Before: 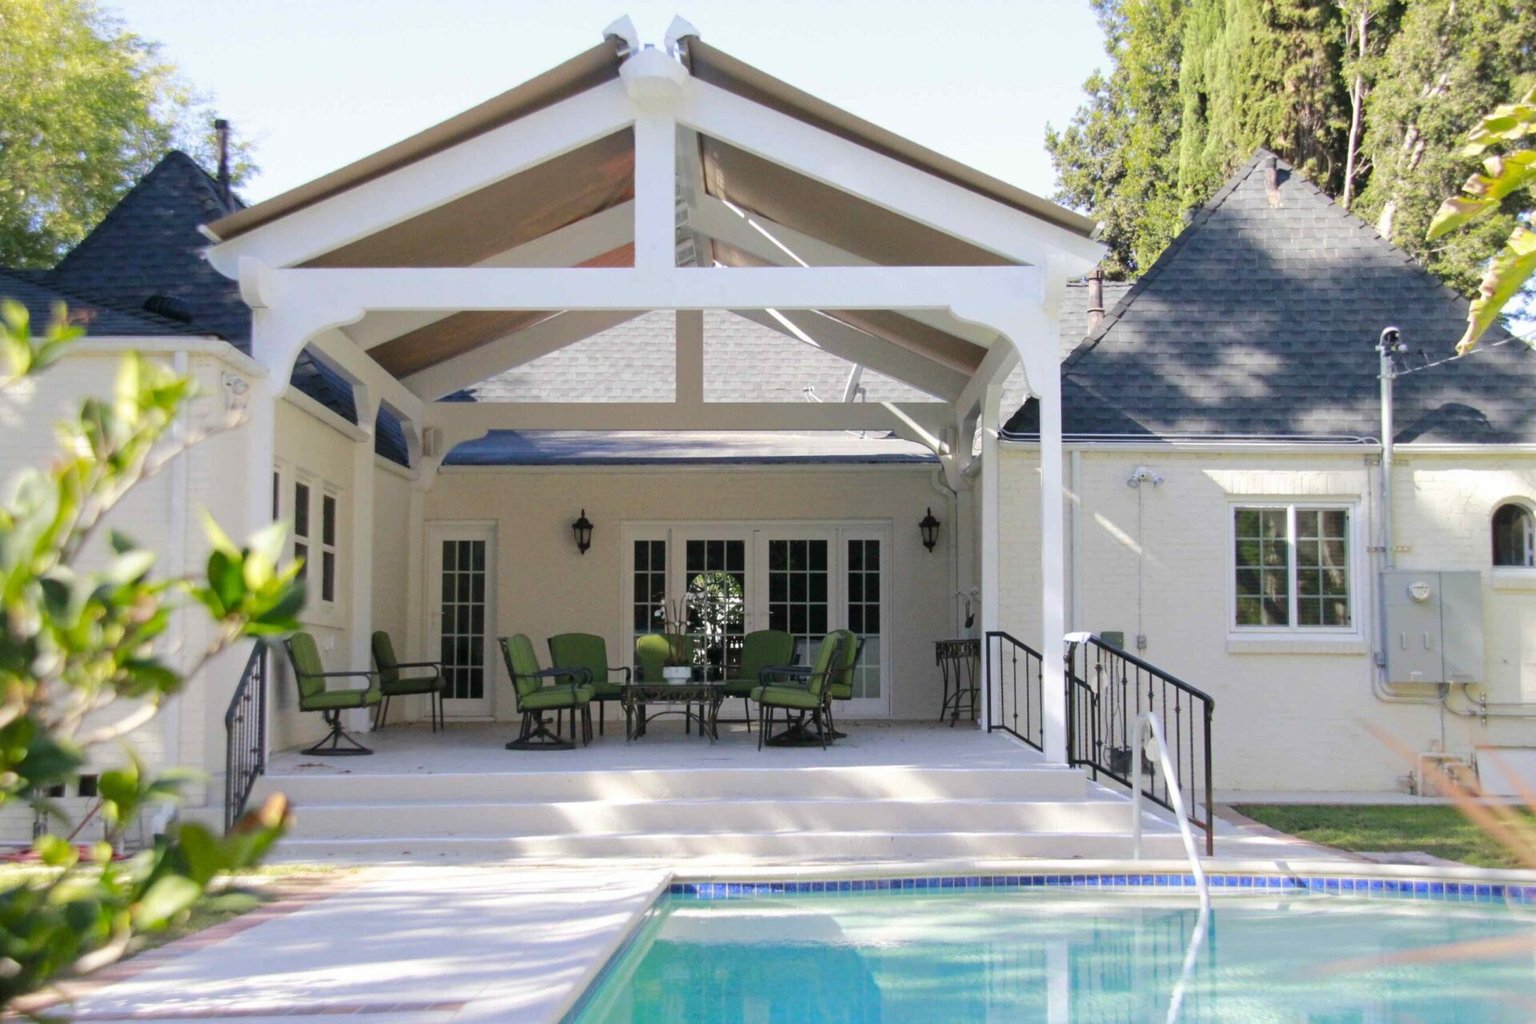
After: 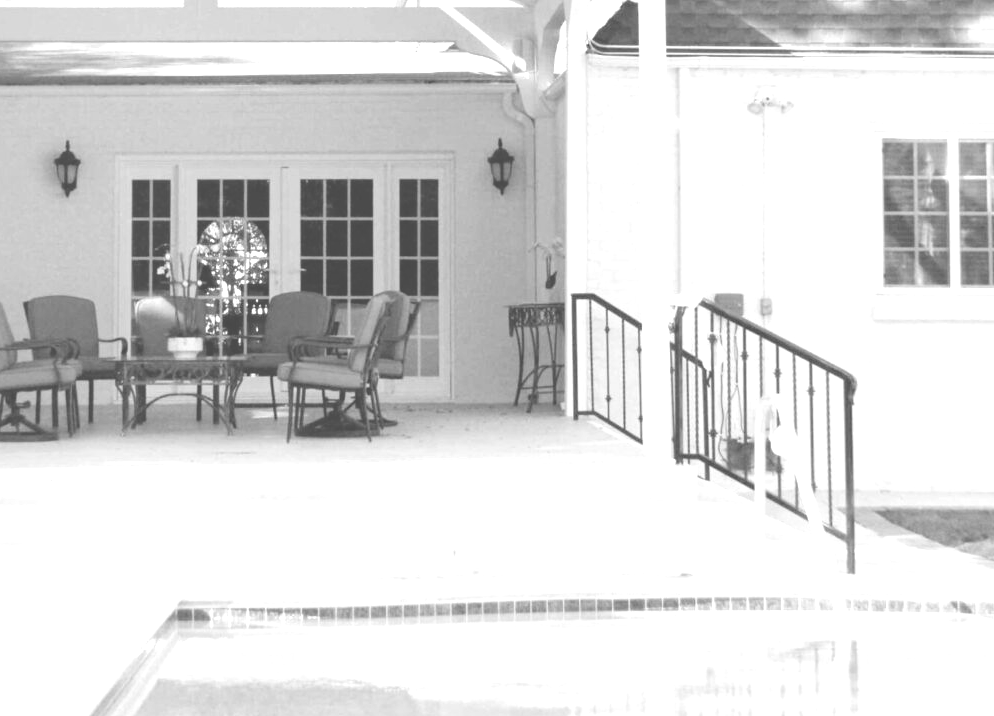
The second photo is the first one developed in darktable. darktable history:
crop: left 34.479%, top 38.822%, right 13.718%, bottom 5.172%
monochrome: on, module defaults
colorize: hue 36°, source mix 100%
